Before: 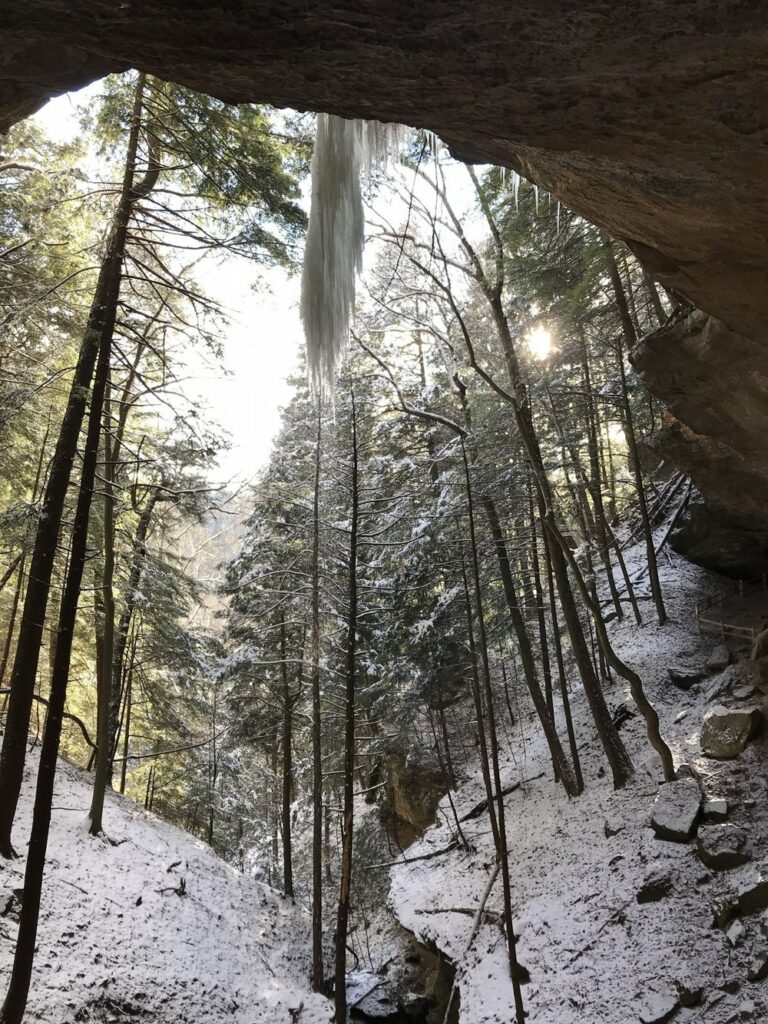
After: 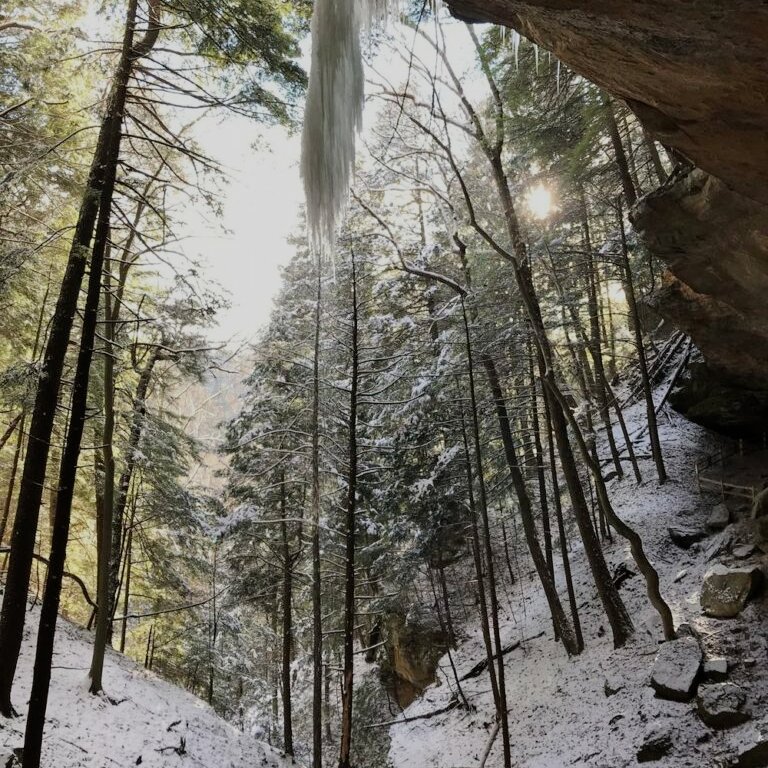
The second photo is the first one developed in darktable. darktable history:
crop: top 13.819%, bottom 11.169%
filmic rgb: hardness 4.17, contrast 0.921
